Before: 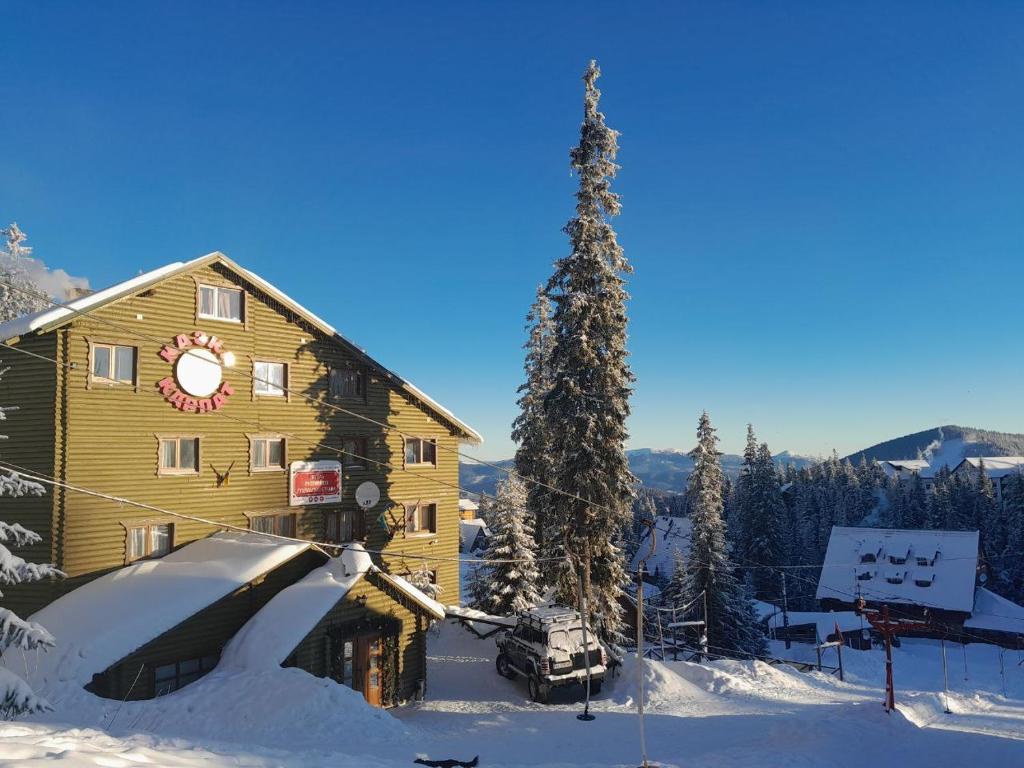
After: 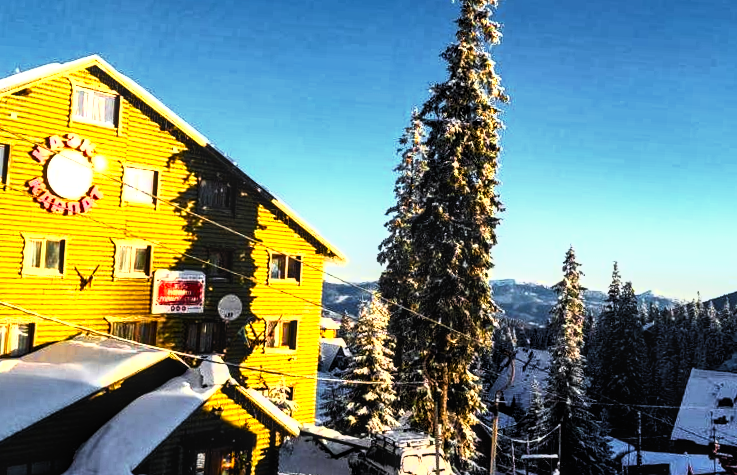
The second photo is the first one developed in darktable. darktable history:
tone curve: curves: ch0 [(0, 0) (0.003, 0.116) (0.011, 0.116) (0.025, 0.113) (0.044, 0.114) (0.069, 0.118) (0.1, 0.137) (0.136, 0.171) (0.177, 0.213) (0.224, 0.259) (0.277, 0.316) (0.335, 0.381) (0.399, 0.458) (0.468, 0.548) (0.543, 0.654) (0.623, 0.775) (0.709, 0.895) (0.801, 0.972) (0.898, 0.991) (1, 1)], color space Lab, independent channels, preserve colors none
color zones: curves: ch0 [(0, 0.511) (0.143, 0.531) (0.286, 0.56) (0.429, 0.5) (0.571, 0.5) (0.714, 0.5) (0.857, 0.5) (1, 0.5)]; ch1 [(0, 0.525) (0.143, 0.705) (0.286, 0.715) (0.429, 0.35) (0.571, 0.35) (0.714, 0.35) (0.857, 0.4) (1, 0.4)]; ch2 [(0, 0.572) (0.143, 0.512) (0.286, 0.473) (0.429, 0.45) (0.571, 0.5) (0.714, 0.5) (0.857, 0.518) (1, 0.518)], mix 30.48%
crop and rotate: angle -3.64°, left 9.722%, top 21.02%, right 12.303%, bottom 11.997%
shadows and highlights: white point adjustment 1.02, soften with gaussian
local contrast: on, module defaults
velvia: on, module defaults
levels: mode automatic, black 0.1%, white 99.94%
contrast brightness saturation: contrast 0.268, brightness 0.012, saturation 0.873
